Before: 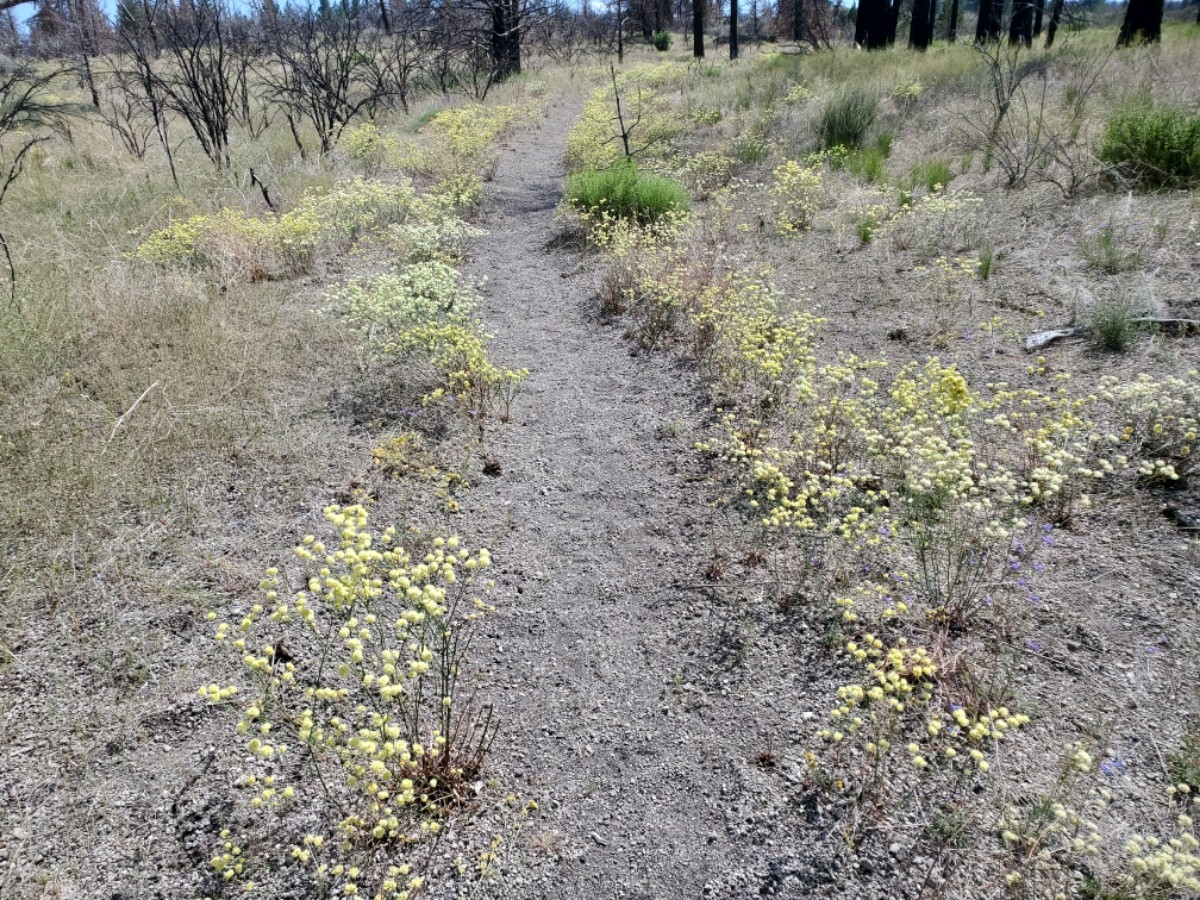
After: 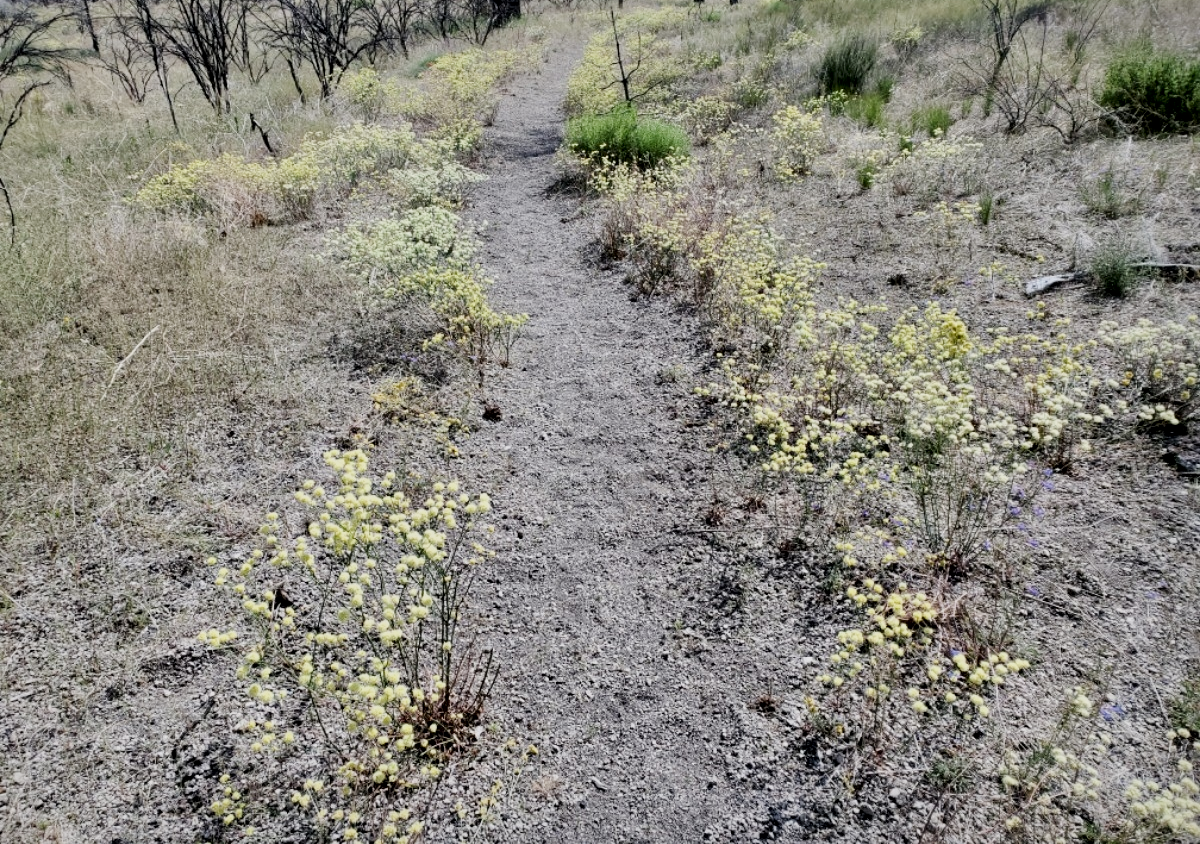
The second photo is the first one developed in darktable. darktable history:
crop and rotate: top 6.138%
filmic rgb: black relative exposure -7.33 EV, white relative exposure 5.08 EV, hardness 3.2
local contrast: mode bilateral grid, contrast 25, coarseness 59, detail 152%, midtone range 0.2
